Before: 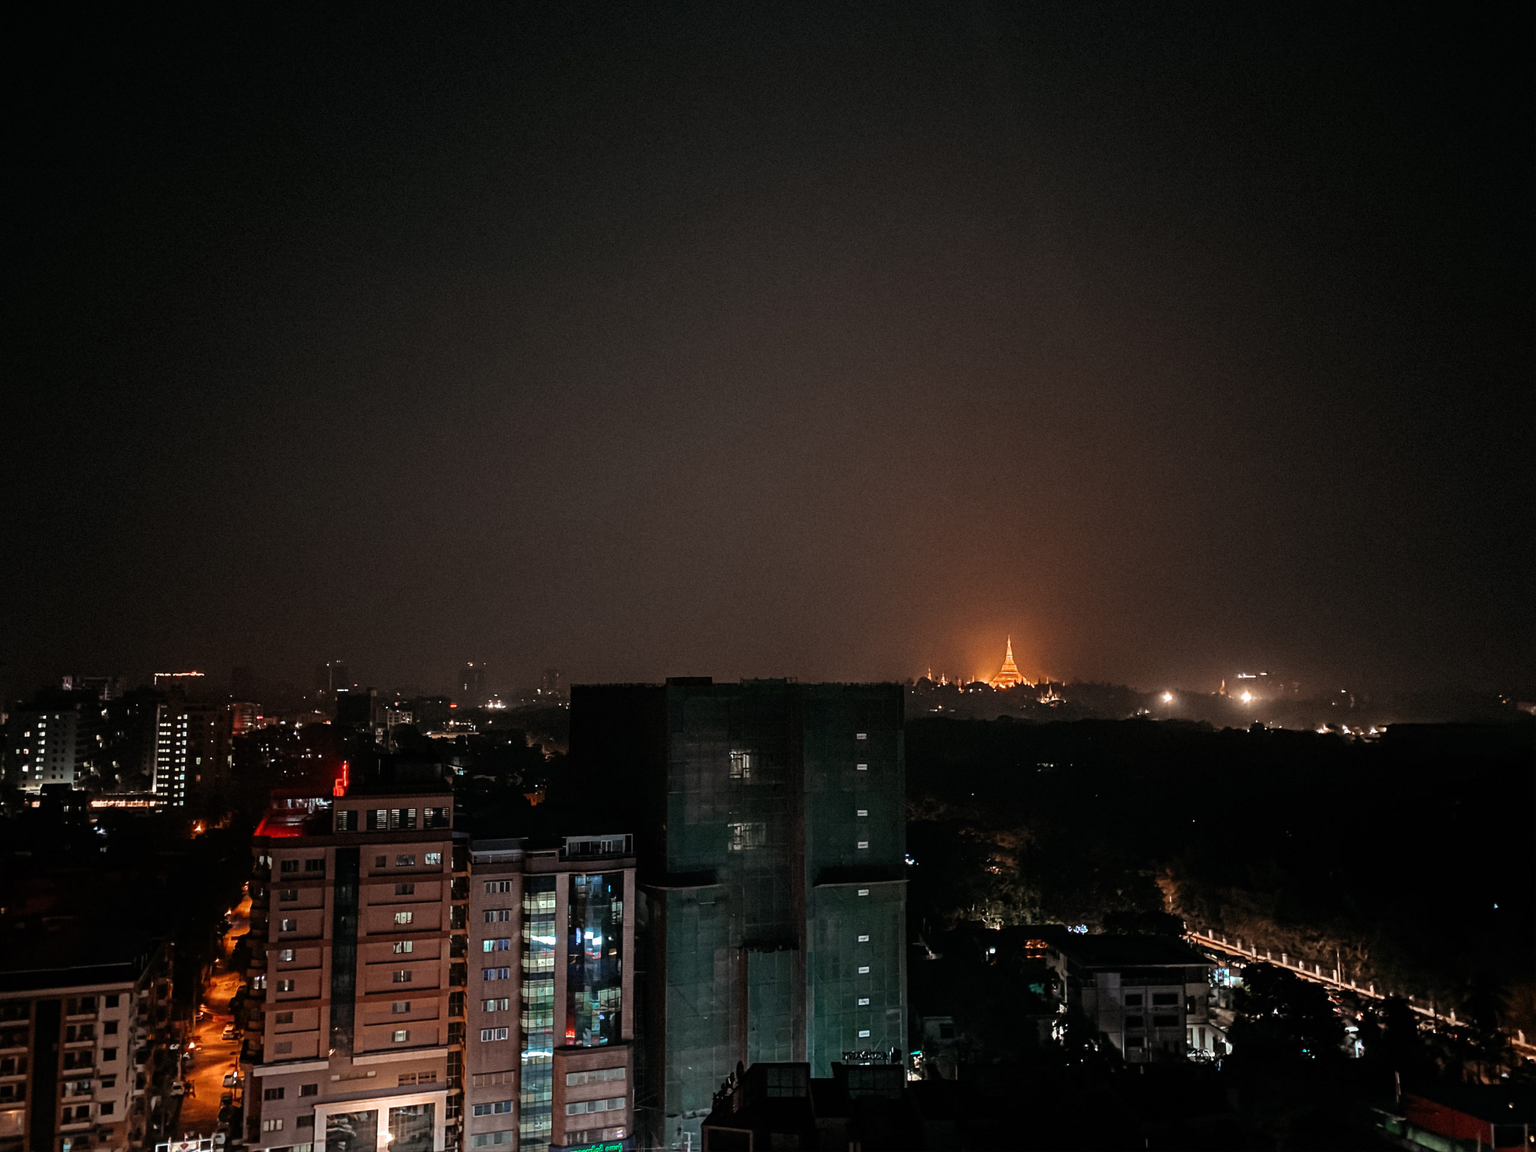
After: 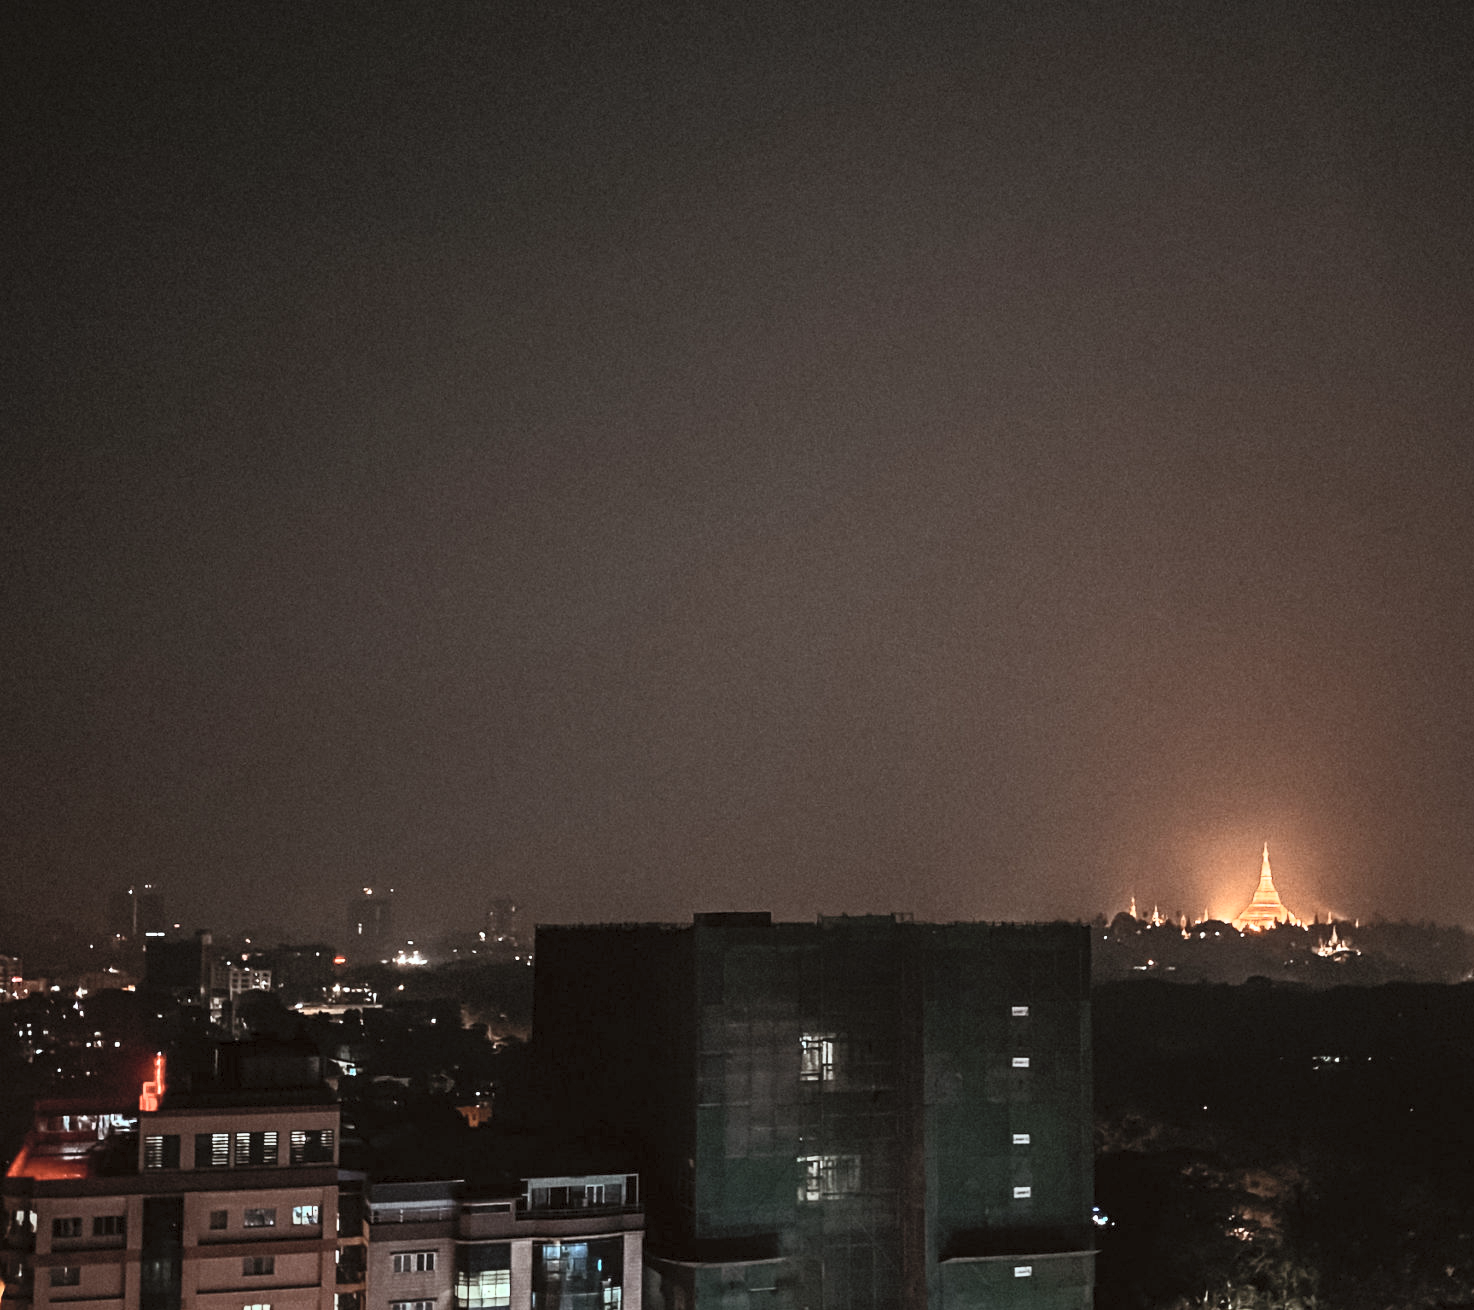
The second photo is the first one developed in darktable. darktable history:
crop: left 16.25%, top 11.283%, right 26.16%, bottom 20.454%
contrast brightness saturation: contrast 0.423, brightness 0.558, saturation -0.205
color correction: highlights a* -2.8, highlights b* -2.7, shadows a* 2.26, shadows b* 2.73
